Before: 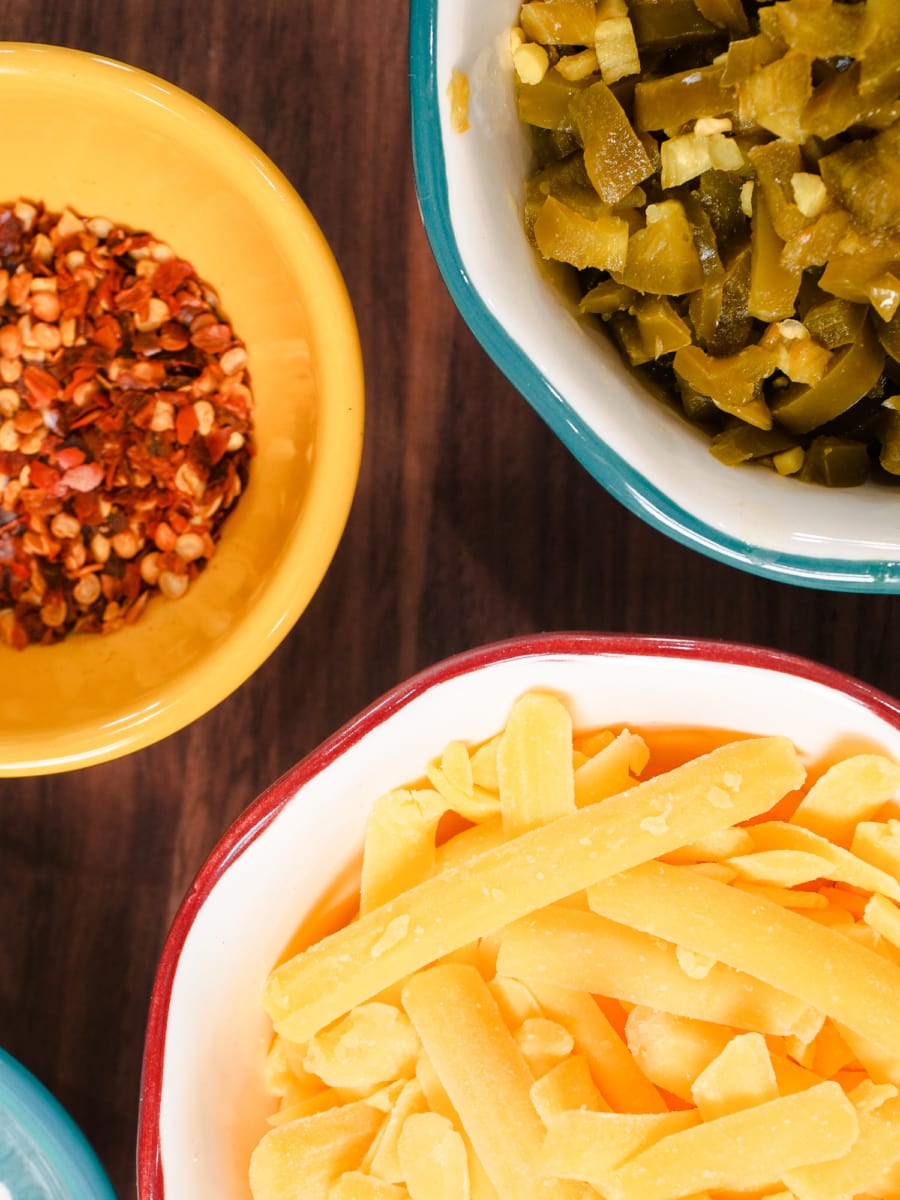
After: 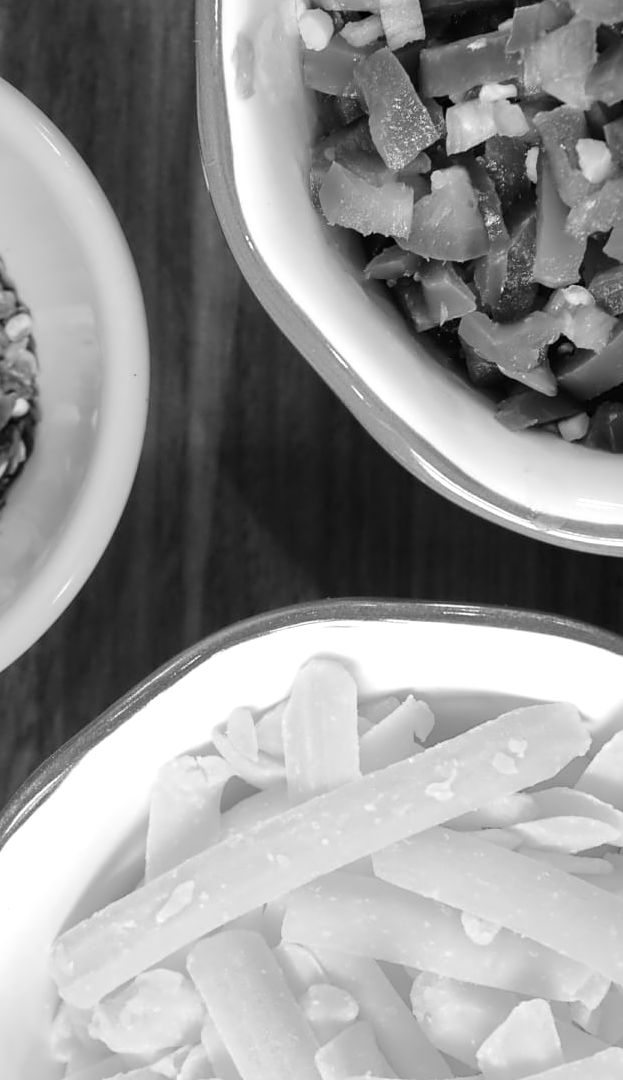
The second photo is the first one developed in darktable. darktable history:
color balance rgb: highlights gain › luminance 17.7%, perceptual saturation grading › global saturation -3.355%, perceptual saturation grading › shadows -1.594%, perceptual brilliance grading › mid-tones 9.43%, perceptual brilliance grading › shadows 14.836%, global vibrance 20%
contrast equalizer: octaves 7, y [[0.5 ×4, 0.524, 0.59], [0.5 ×6], [0.5 ×6], [0, 0, 0, 0.01, 0.045, 0.012], [0, 0, 0, 0.044, 0.195, 0.131]]
crop and rotate: left 23.992%, top 2.856%, right 6.705%, bottom 7.072%
color calibration: output gray [0.31, 0.36, 0.33, 0], gray › normalize channels true, illuminant as shot in camera, x 0.378, y 0.381, temperature 4093 K, gamut compression 0.03
